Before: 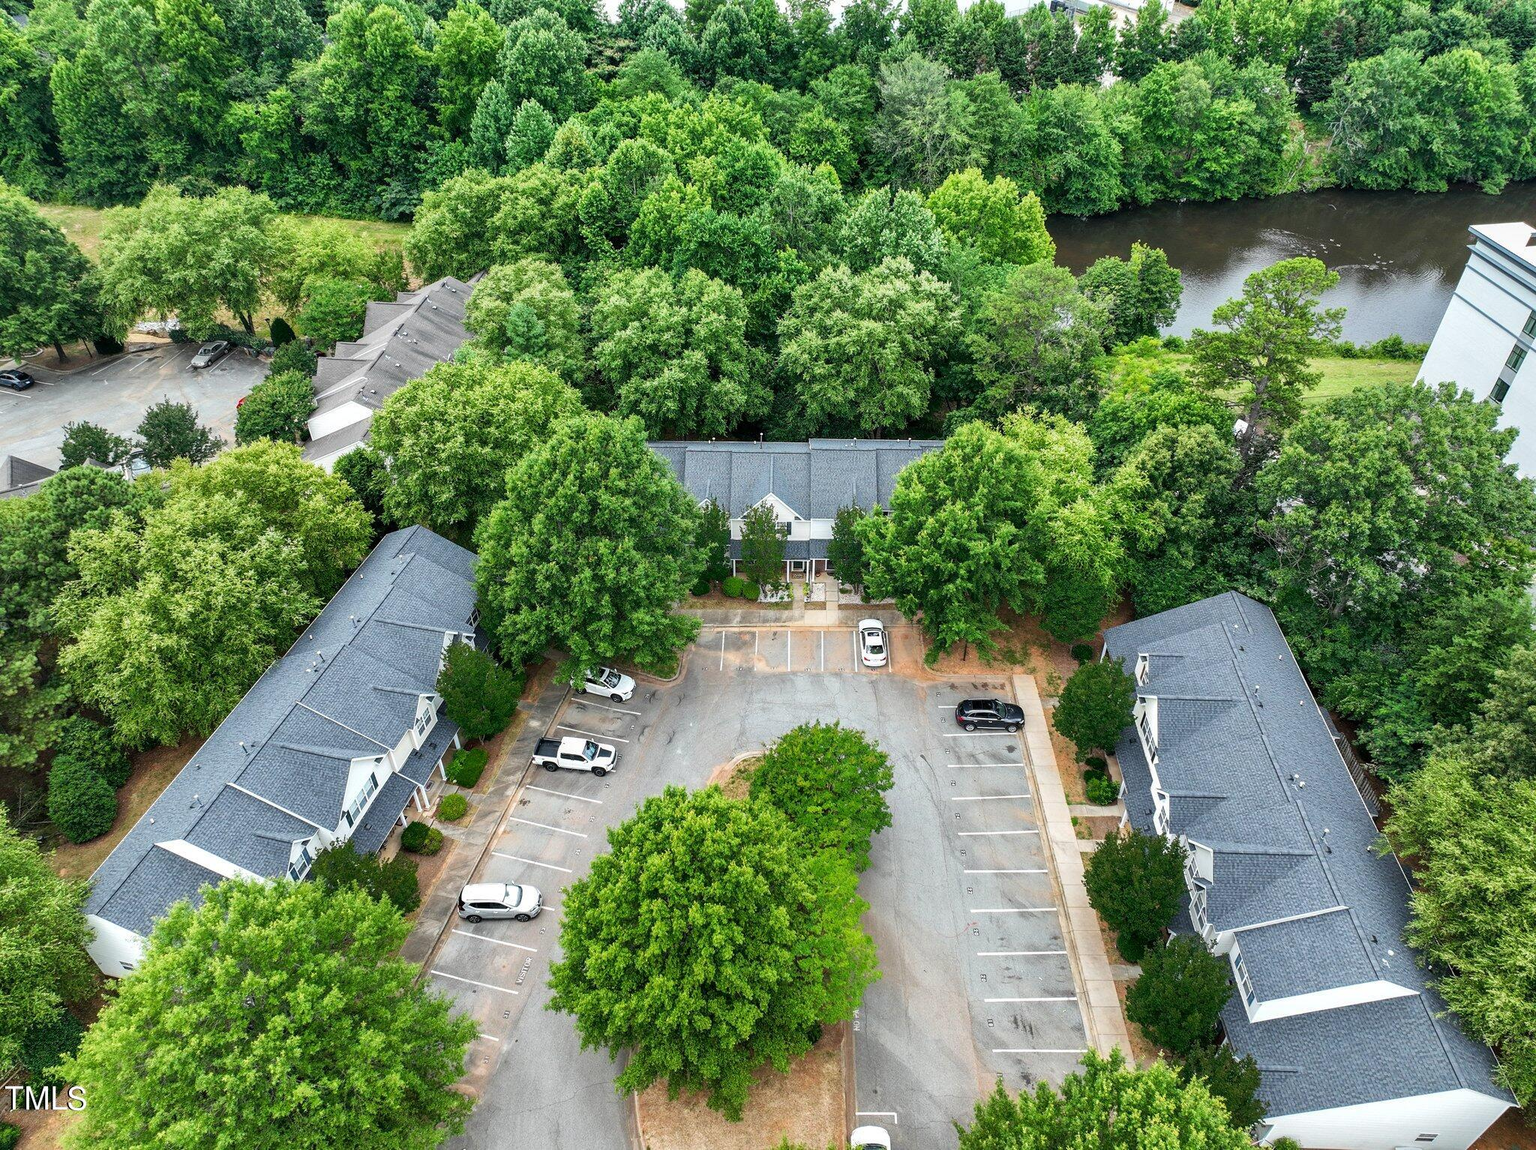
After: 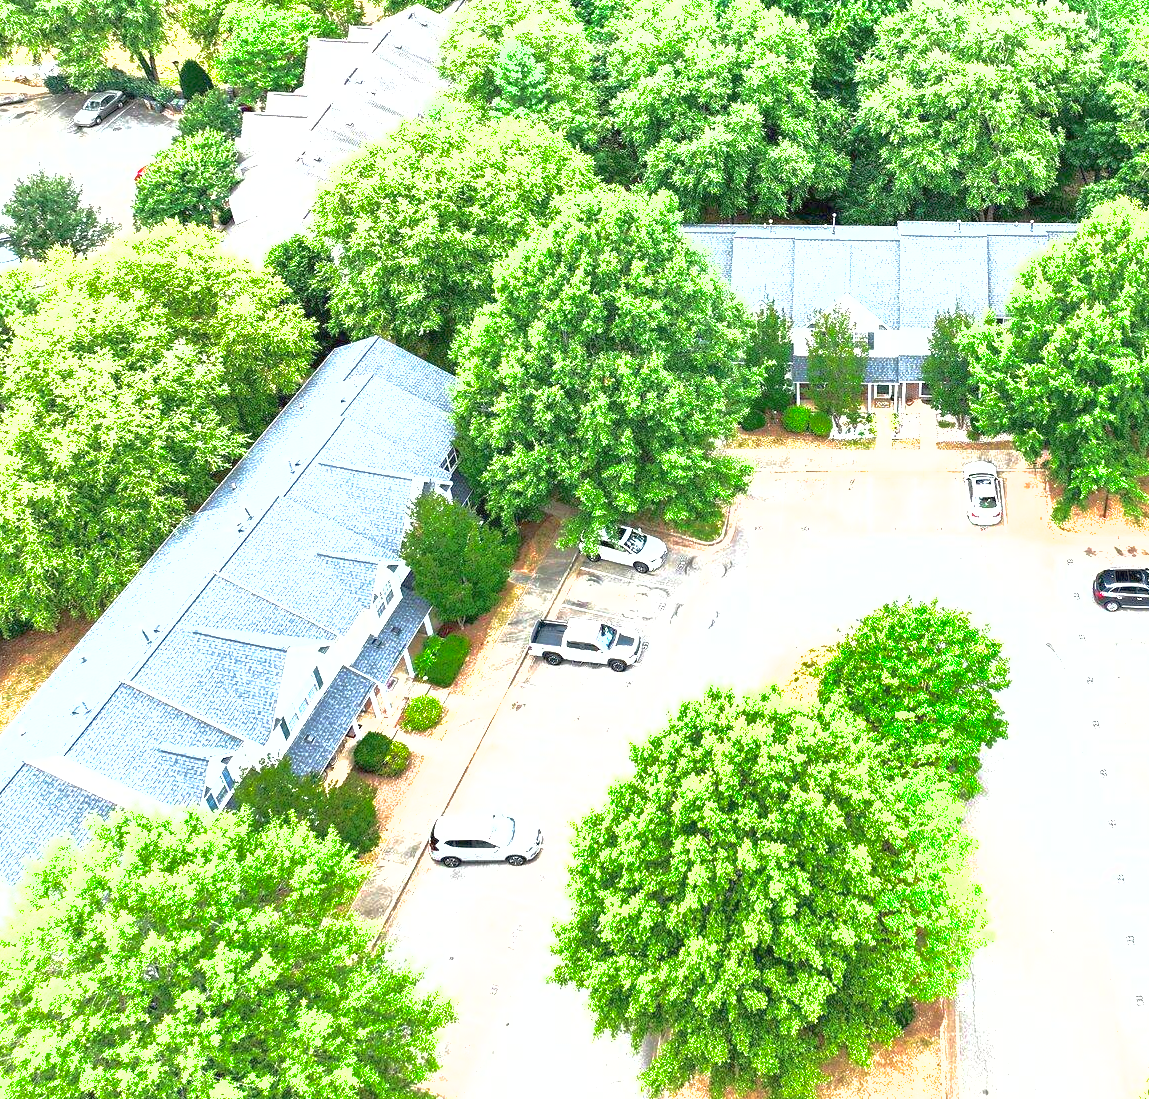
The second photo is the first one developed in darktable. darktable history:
exposure: black level correction 0, exposure 2.113 EV, compensate exposure bias true, compensate highlight preservation false
shadows and highlights: on, module defaults
crop: left 8.839%, top 23.769%, right 35.035%, bottom 4.567%
